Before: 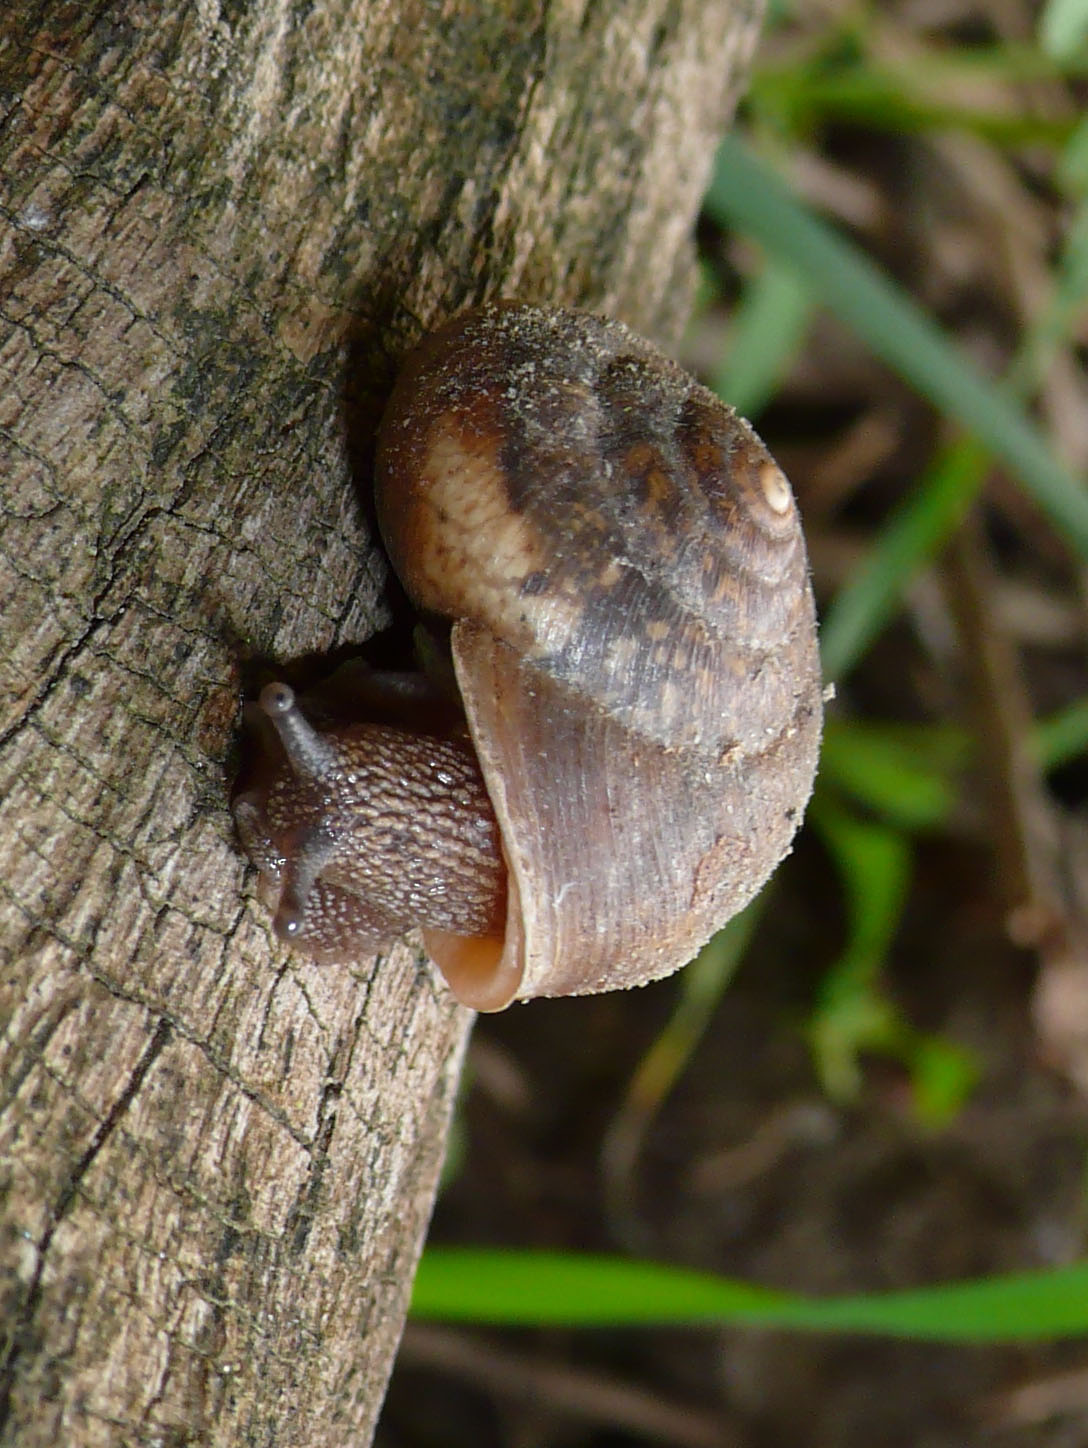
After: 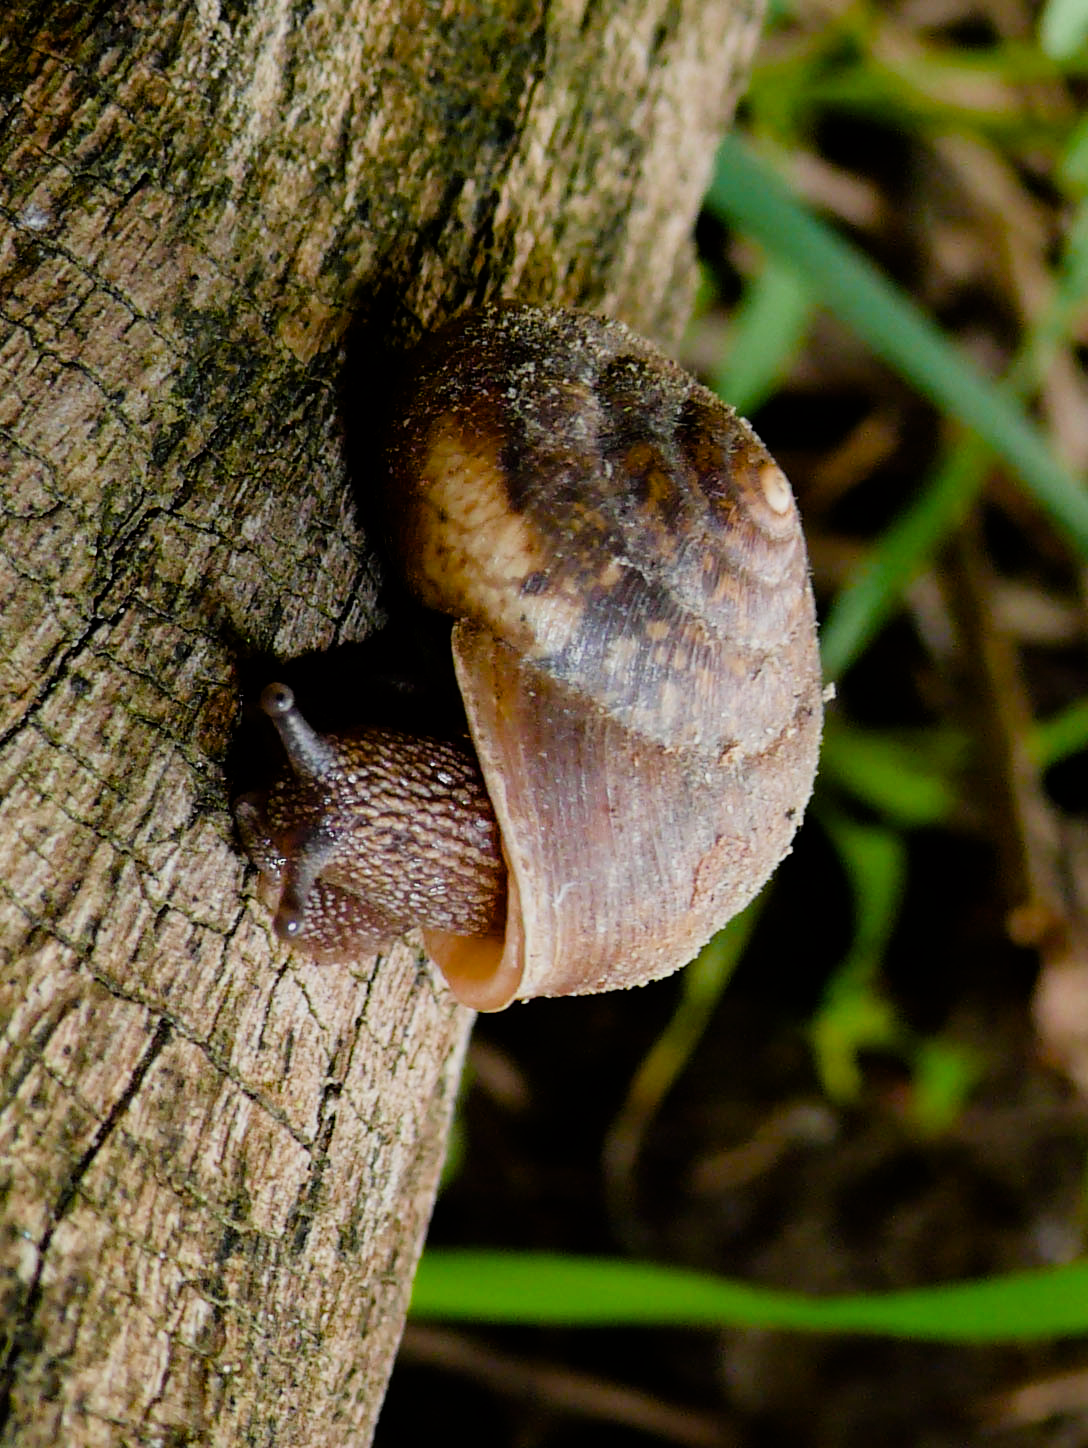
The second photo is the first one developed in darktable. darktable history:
color balance rgb: perceptual saturation grading › global saturation 24.73%, perceptual saturation grading › highlights -51.012%, perceptual saturation grading › mid-tones 19.365%, perceptual saturation grading › shadows 62.104%, global vibrance 20%
filmic rgb: black relative exposure -5.08 EV, white relative exposure 3.95 EV, hardness 2.88, contrast 1.301
velvia: strength 14.72%
